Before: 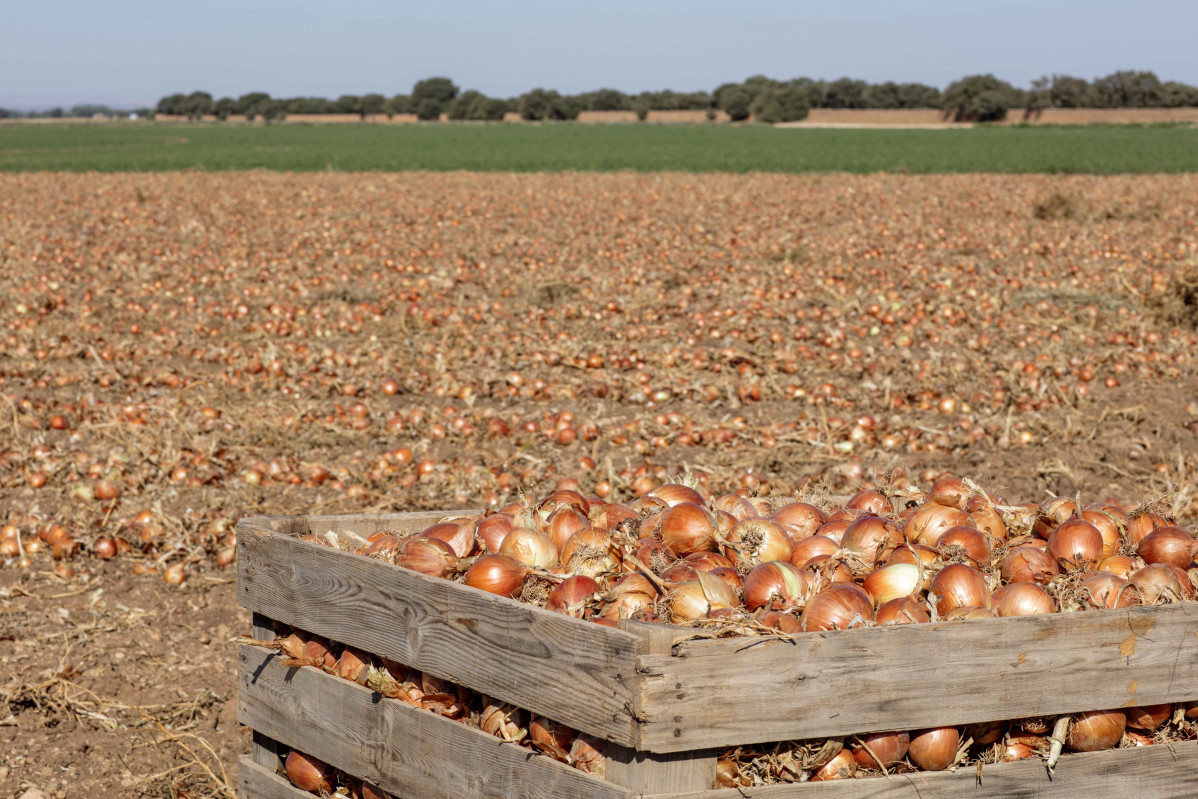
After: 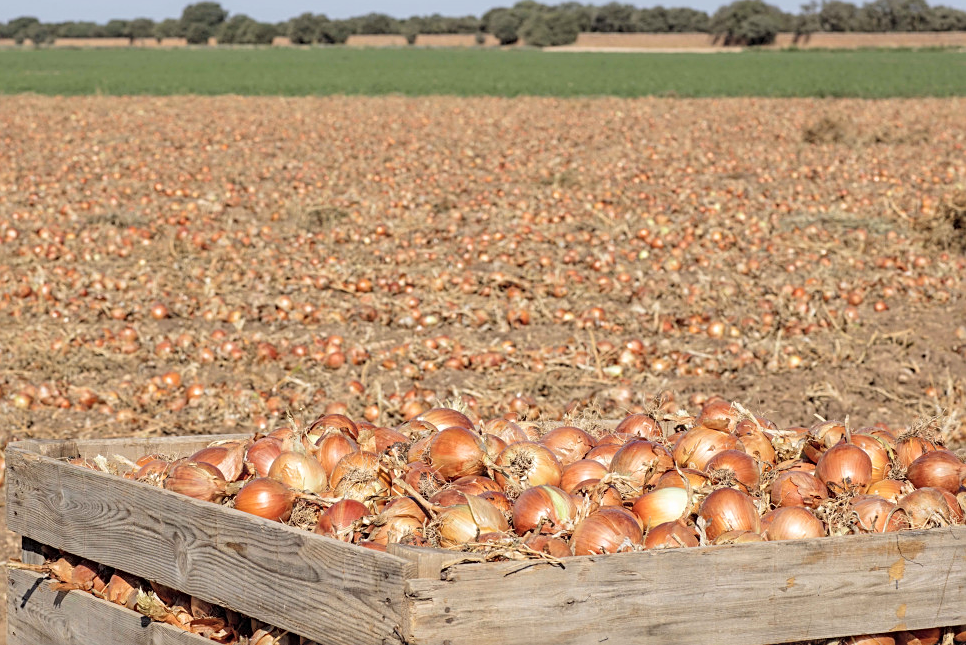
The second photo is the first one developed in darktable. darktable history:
sharpen: on, module defaults
crop: left 19.288%, top 9.546%, right 0%, bottom 9.653%
contrast brightness saturation: brightness 0.141
